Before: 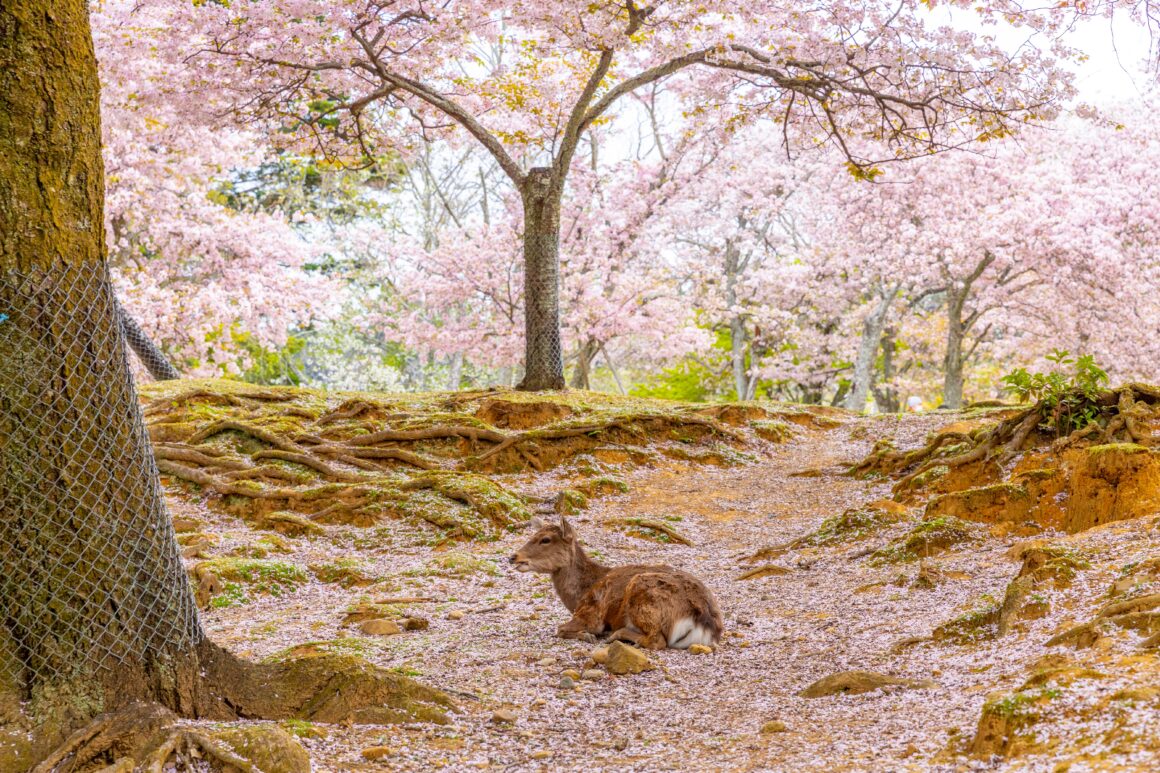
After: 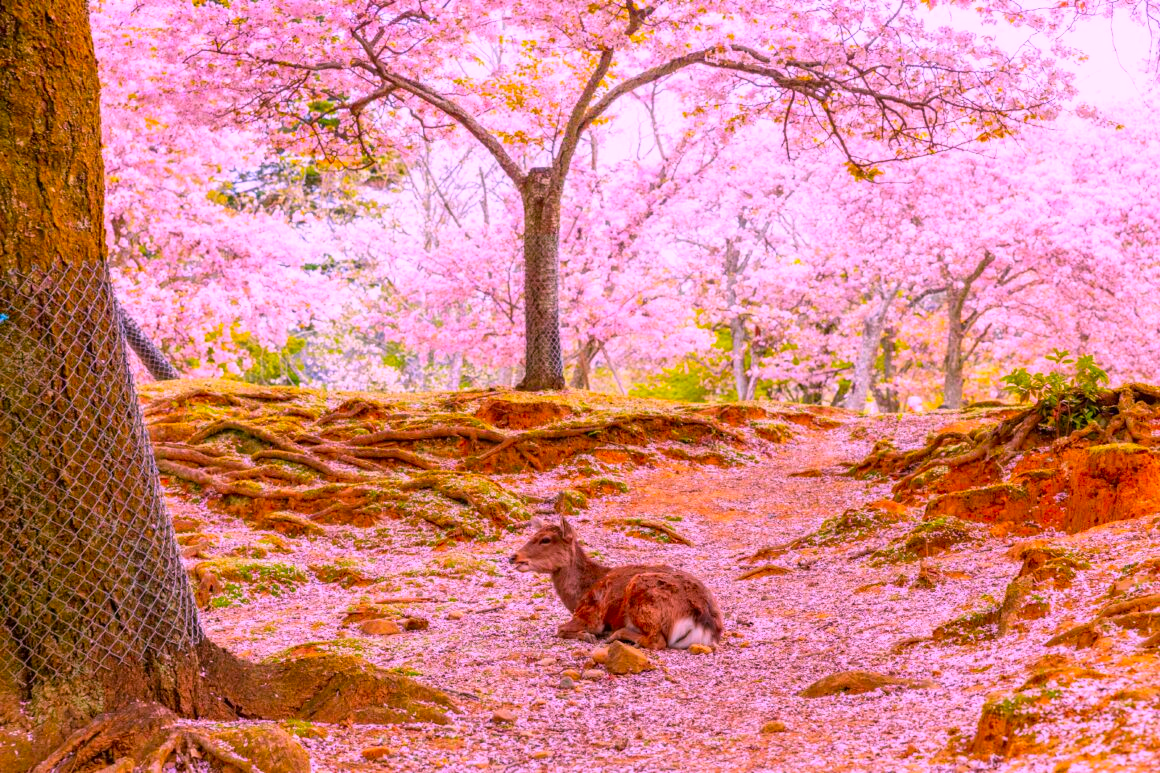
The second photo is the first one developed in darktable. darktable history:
color correction: highlights a* 18.89, highlights b* -11.72, saturation 1.67
